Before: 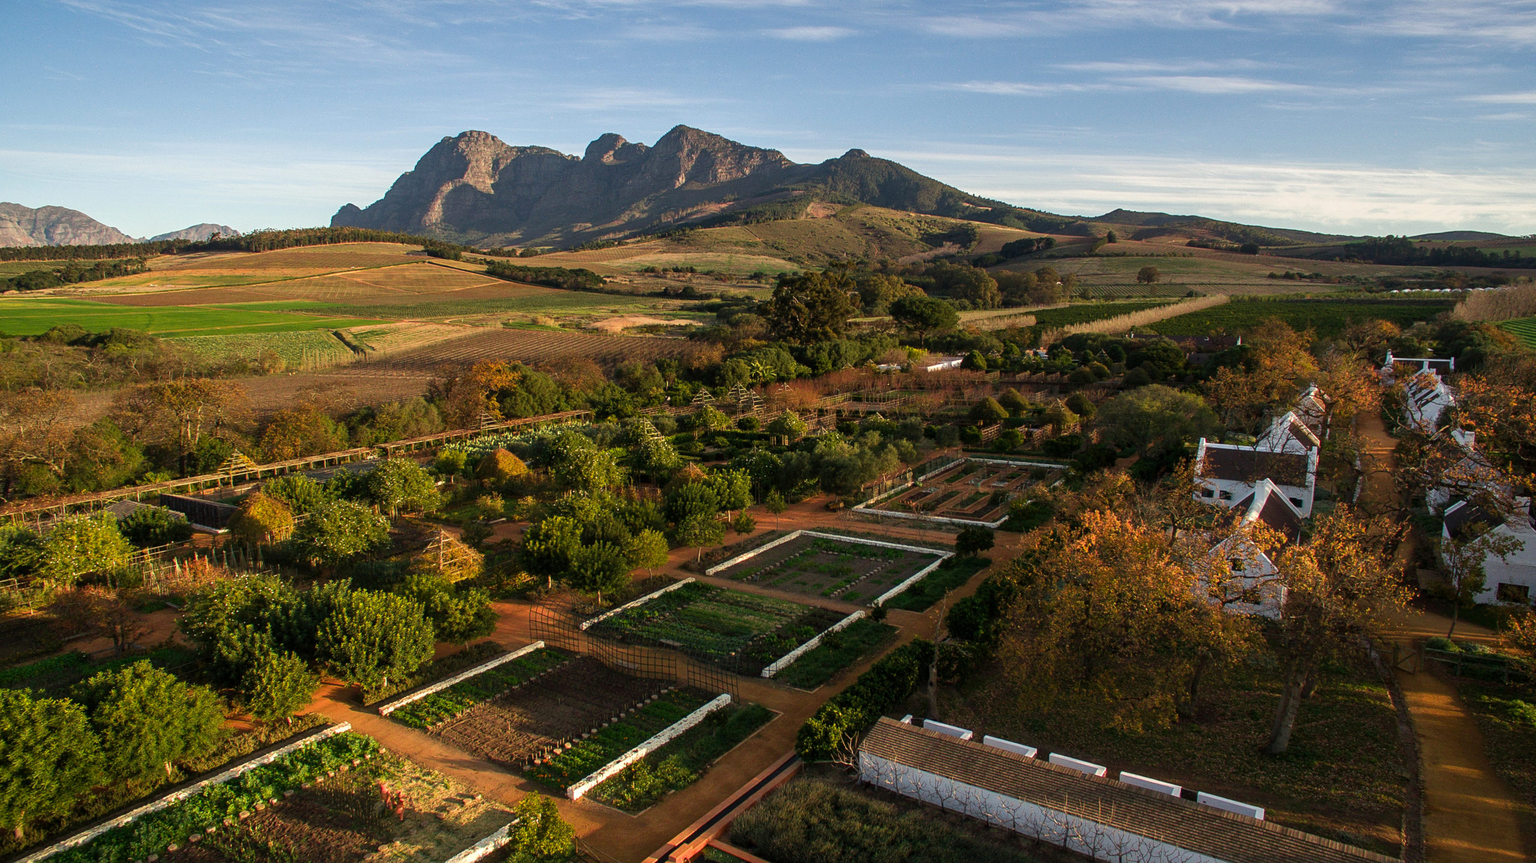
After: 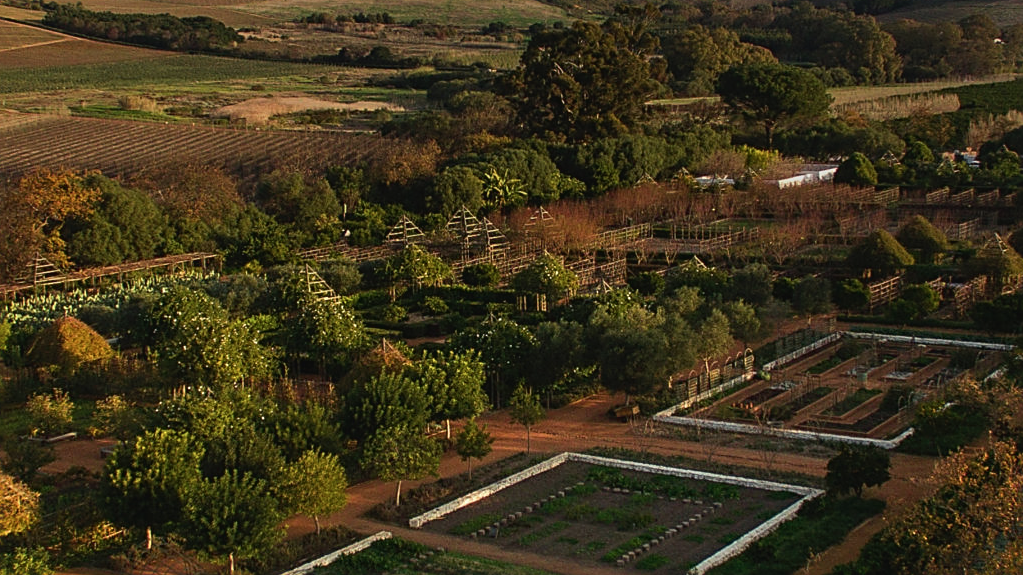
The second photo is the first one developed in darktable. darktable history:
sharpen: on, module defaults
crop: left 30%, top 30%, right 30%, bottom 30%
graduated density: rotation -0.352°, offset 57.64
contrast brightness saturation: contrast -0.08, brightness -0.04, saturation -0.11
